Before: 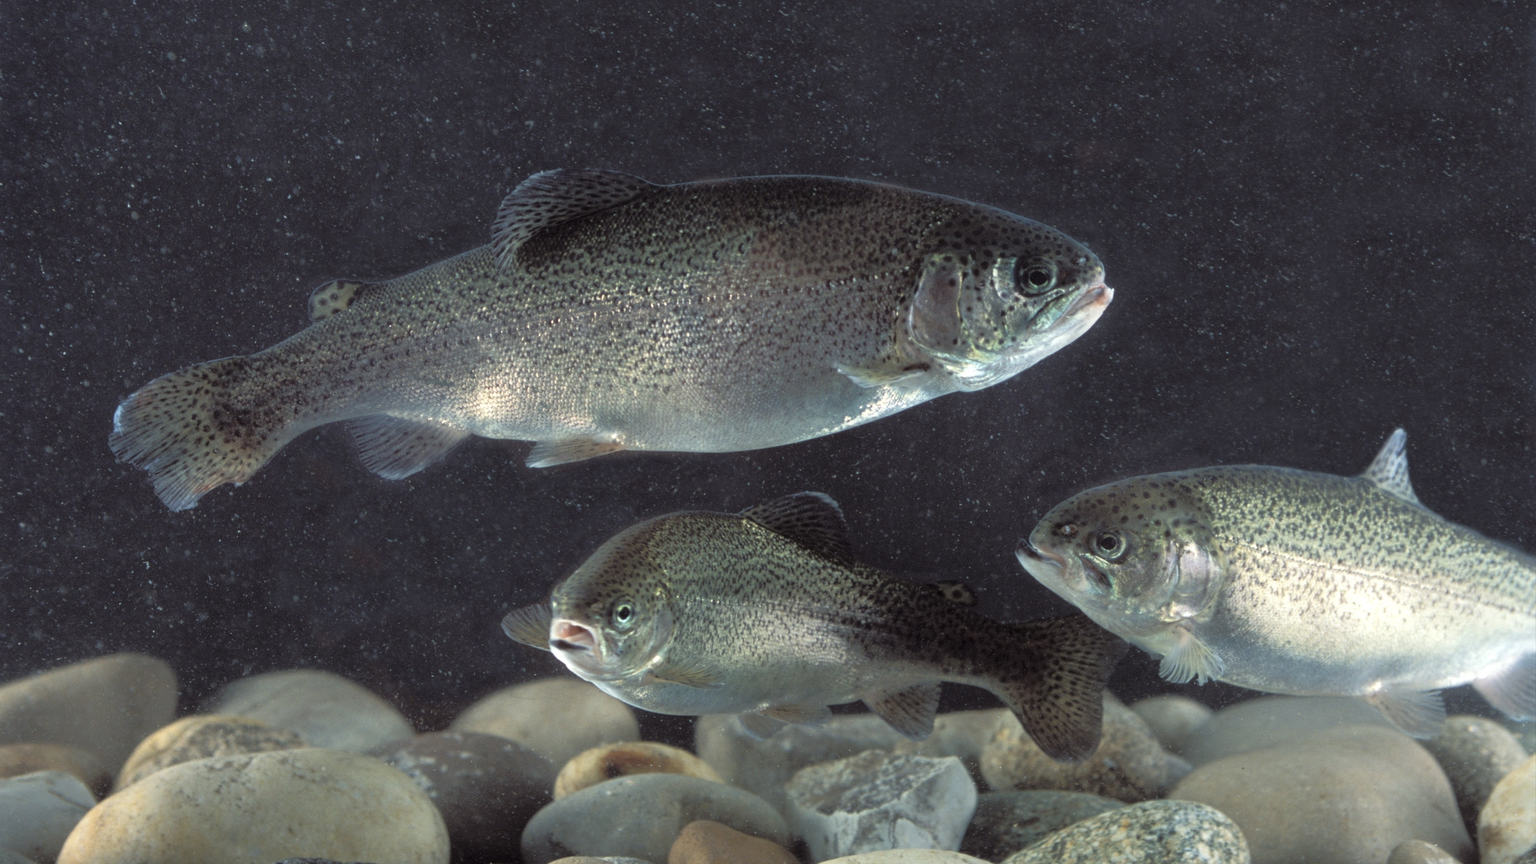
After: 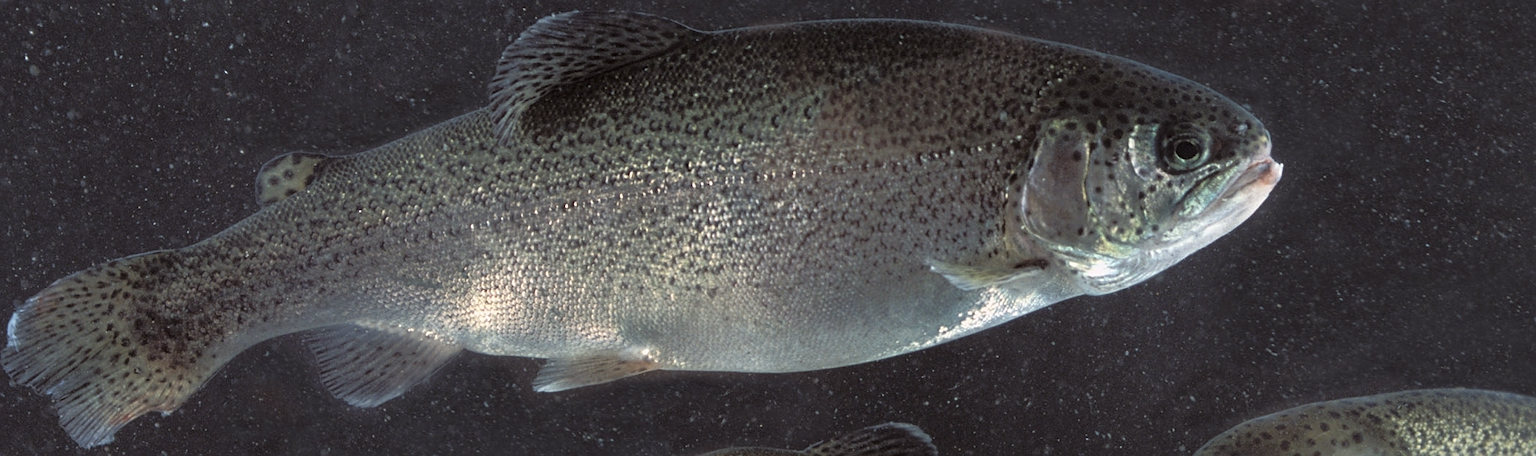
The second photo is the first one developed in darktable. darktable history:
color correction: highlights a* 2.98, highlights b* -0.933, shadows a* -0.089, shadows b* 2.63, saturation 0.976
sharpen: on, module defaults
crop: left 7.07%, top 18.603%, right 14.506%, bottom 39.964%
exposure: exposure -0.112 EV, compensate highlight preservation false
